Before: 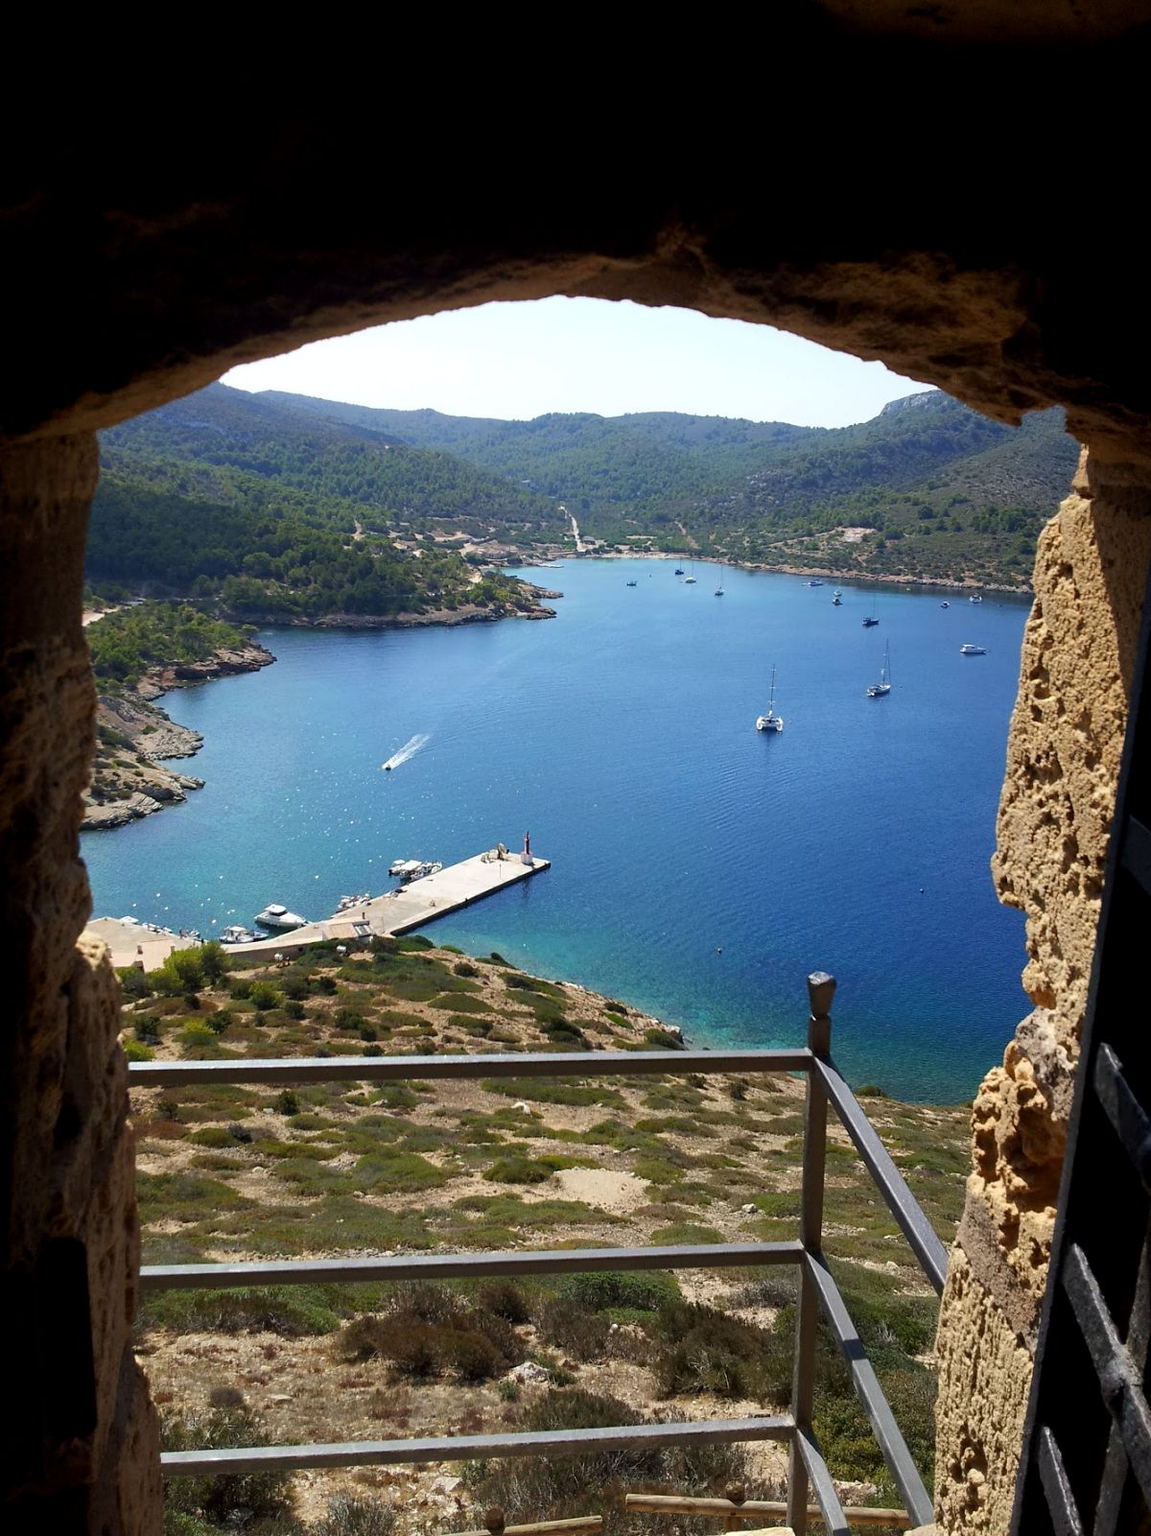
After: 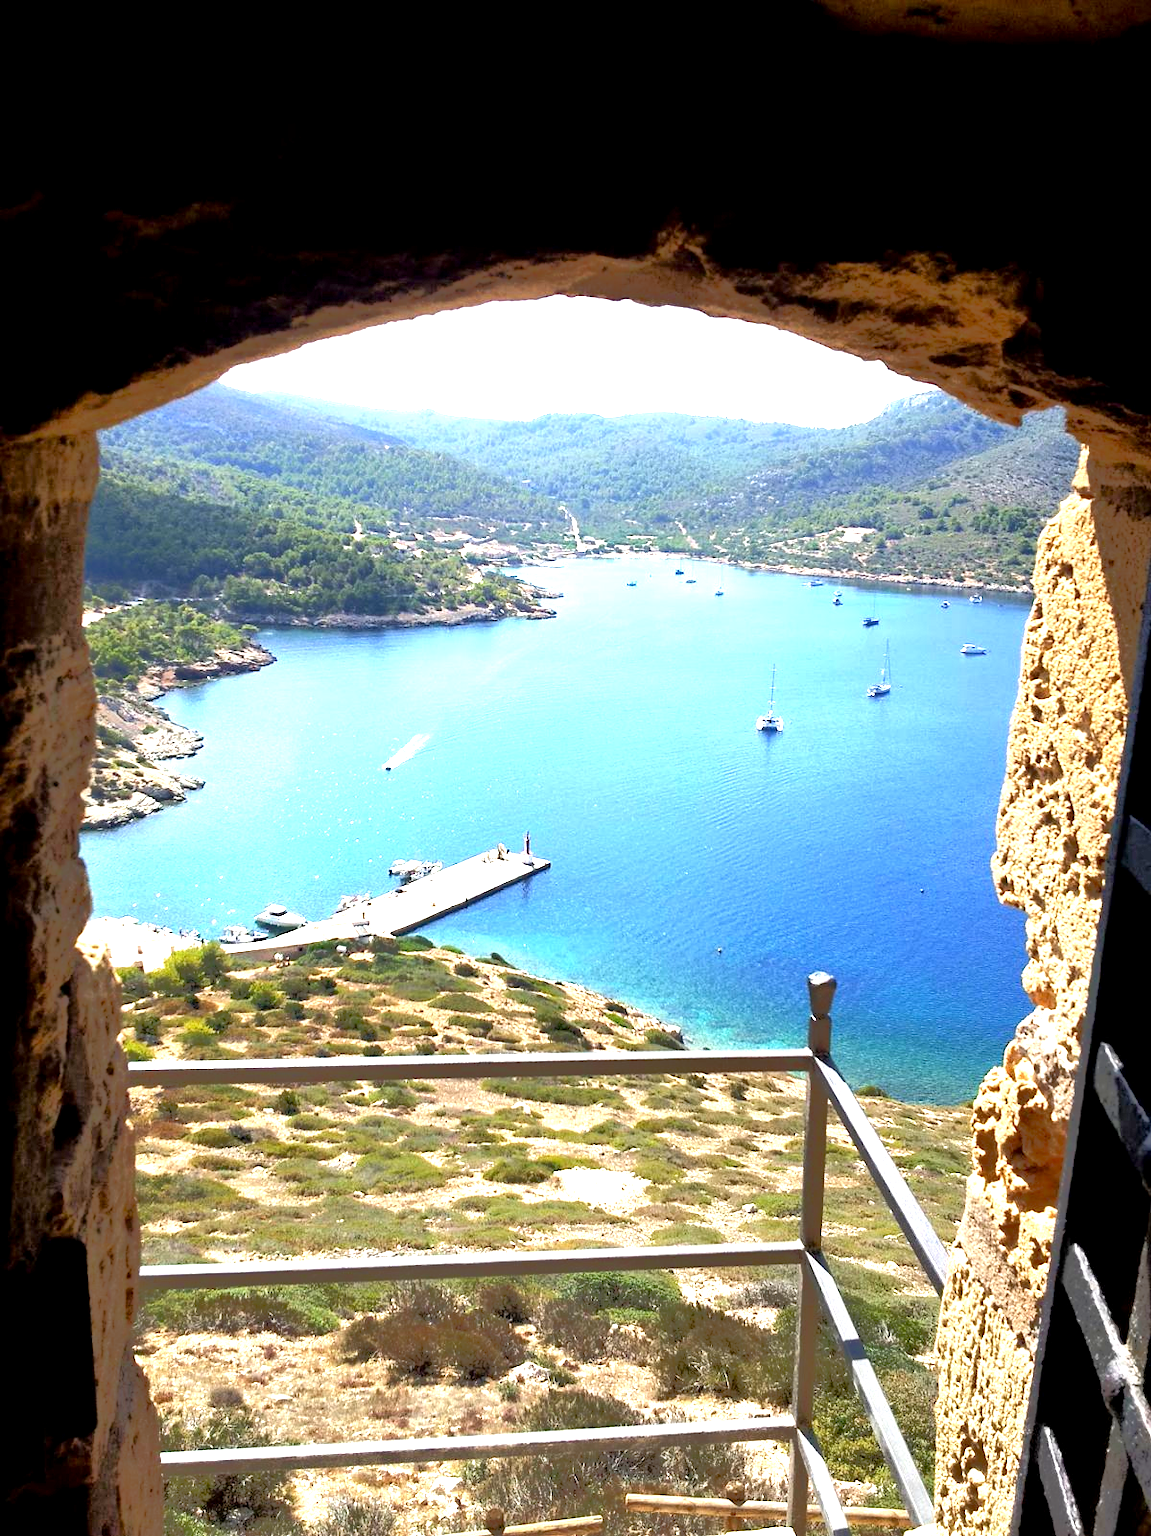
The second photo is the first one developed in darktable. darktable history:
exposure: black level correction 0.001, exposure 1.822 EV, compensate exposure bias true, compensate highlight preservation false
tone equalizer: -8 EV -0.528 EV, -7 EV -0.319 EV, -6 EV -0.083 EV, -5 EV 0.413 EV, -4 EV 0.985 EV, -3 EV 0.791 EV, -2 EV -0.01 EV, -1 EV 0.14 EV, +0 EV -0.012 EV, smoothing 1
